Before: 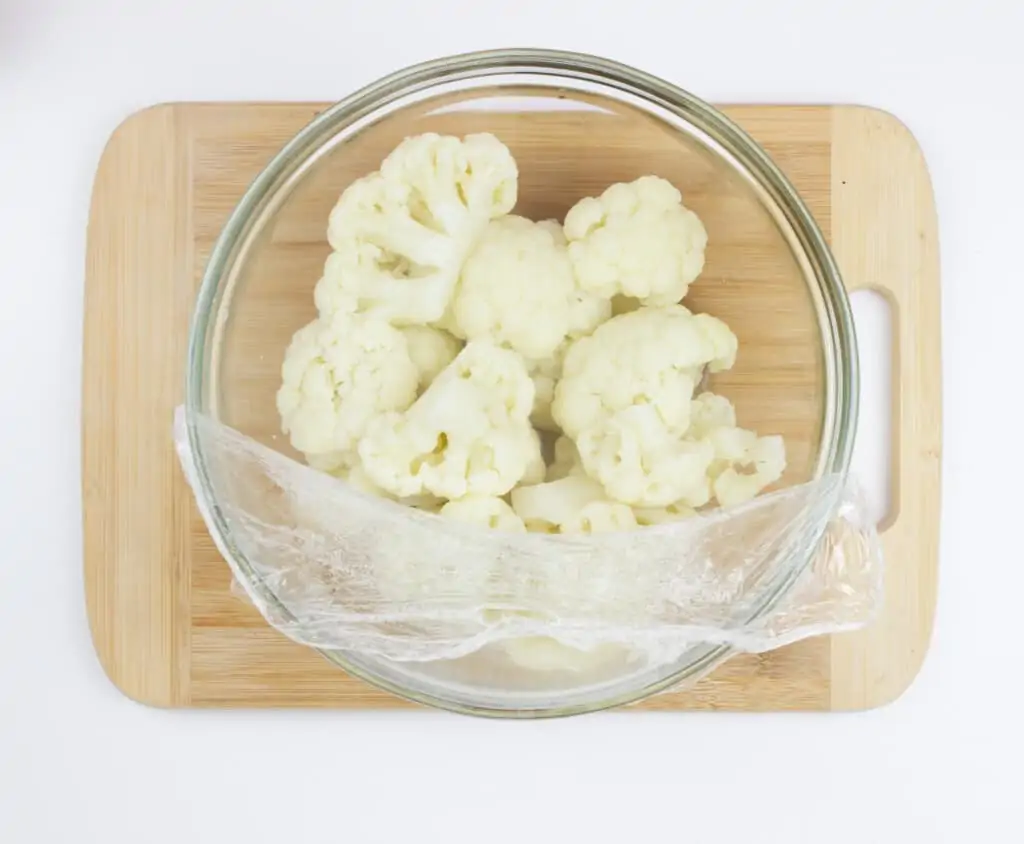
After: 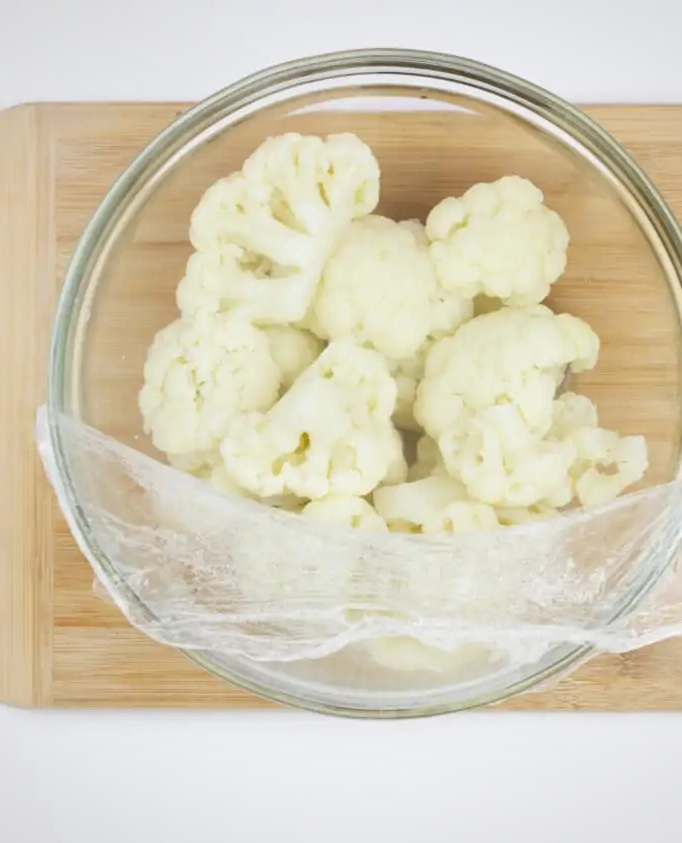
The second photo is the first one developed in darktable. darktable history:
crop and rotate: left 13.537%, right 19.796%
vignetting: fall-off start 85%, fall-off radius 80%, brightness -0.182, saturation -0.3, width/height ratio 1.219, dithering 8-bit output, unbound false
